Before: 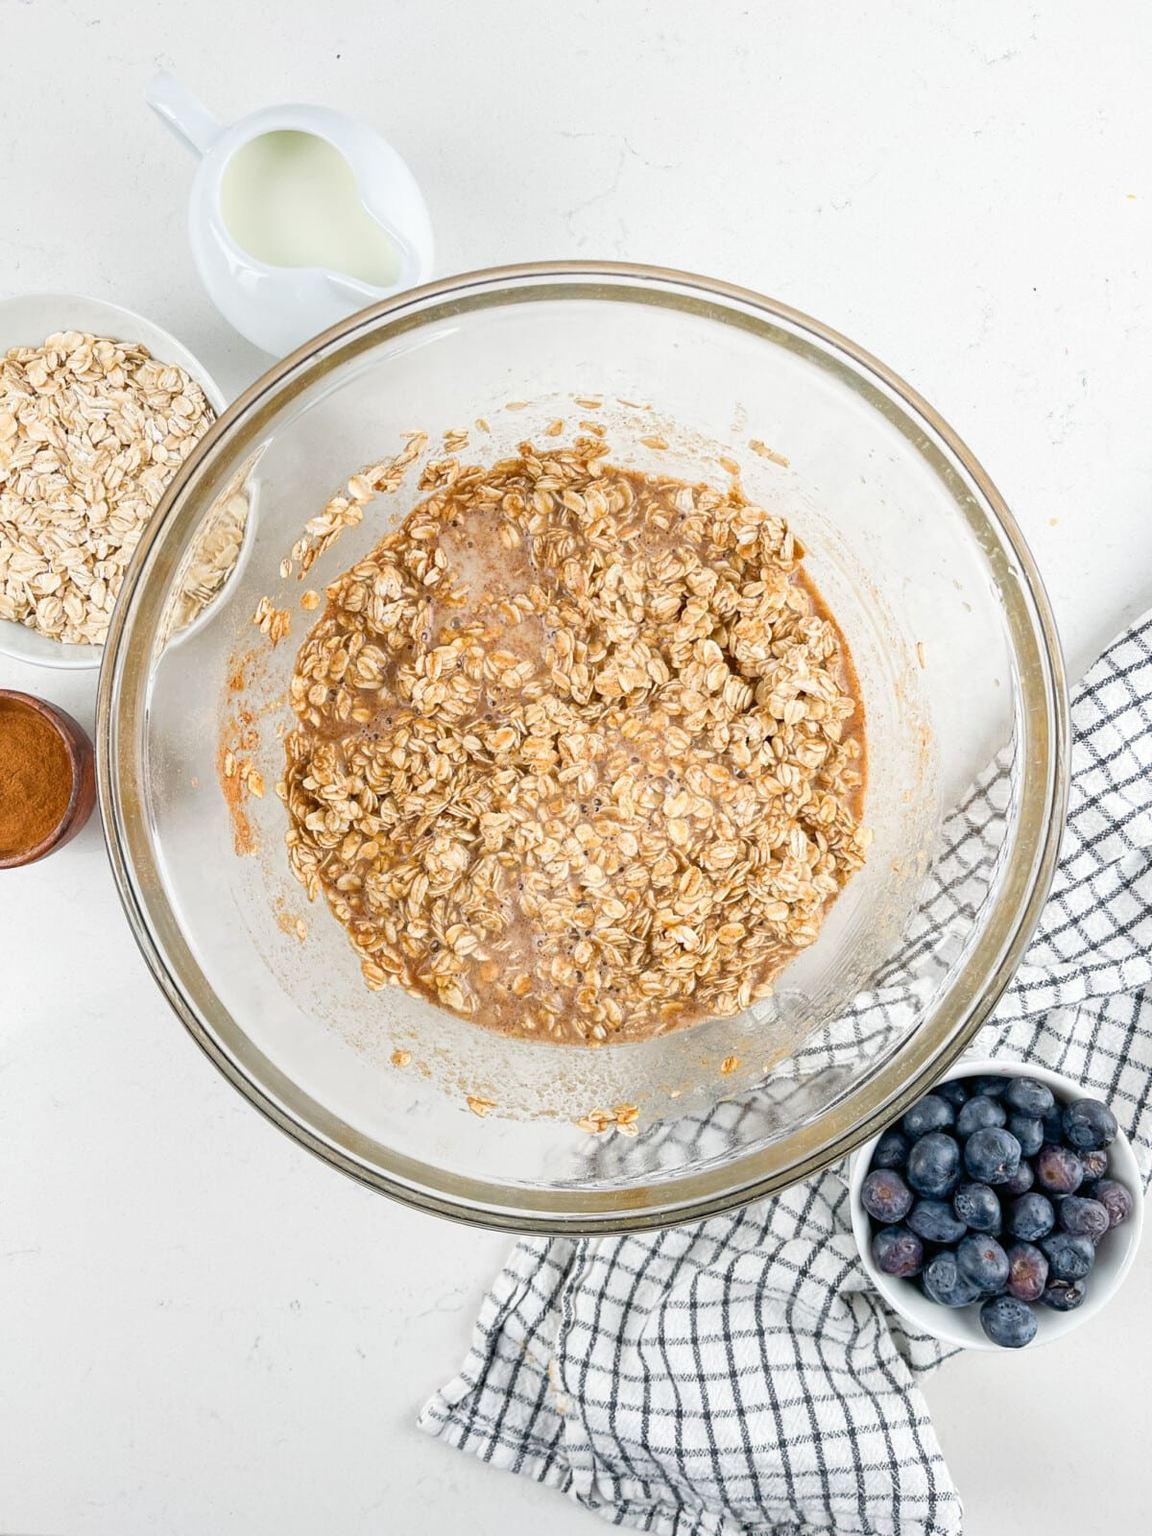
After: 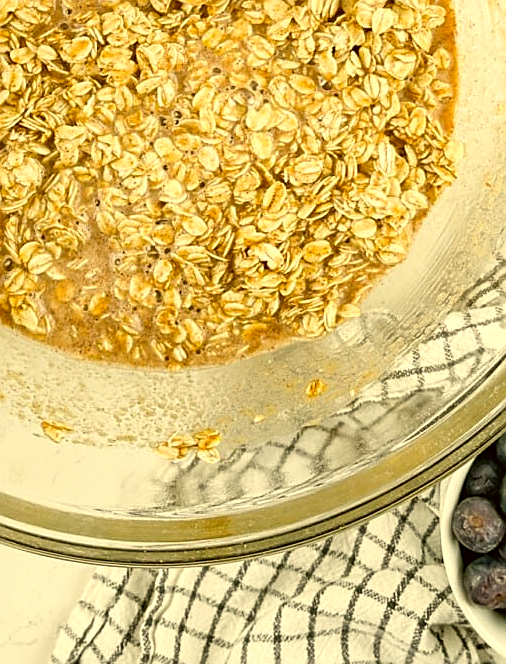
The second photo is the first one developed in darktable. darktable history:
exposure: black level correction 0.001, exposure 0.144 EV, compensate highlight preservation false
color correction: highlights a* 0.15, highlights b* 29.01, shadows a* -0.305, shadows b* 21.57
crop: left 37.085%, top 45.091%, right 20.725%, bottom 13.409%
sharpen: on, module defaults
